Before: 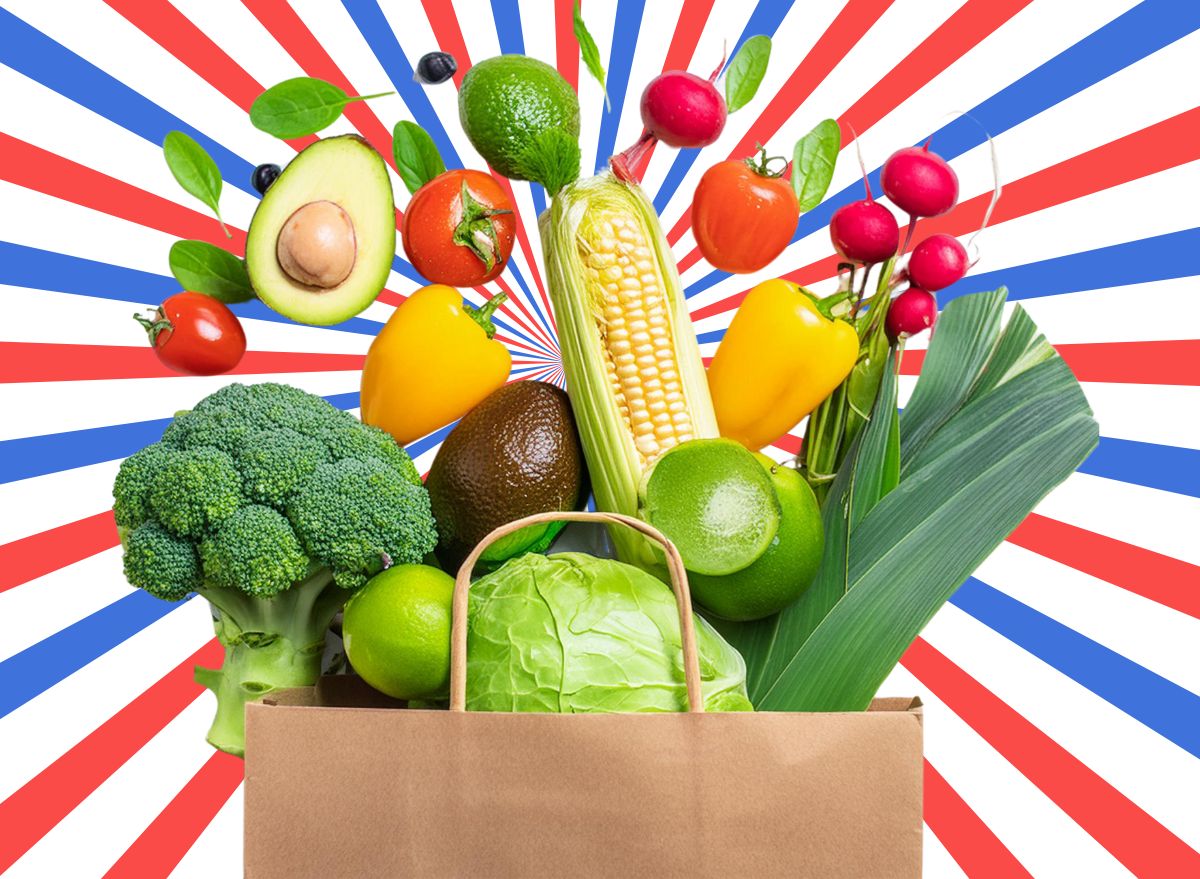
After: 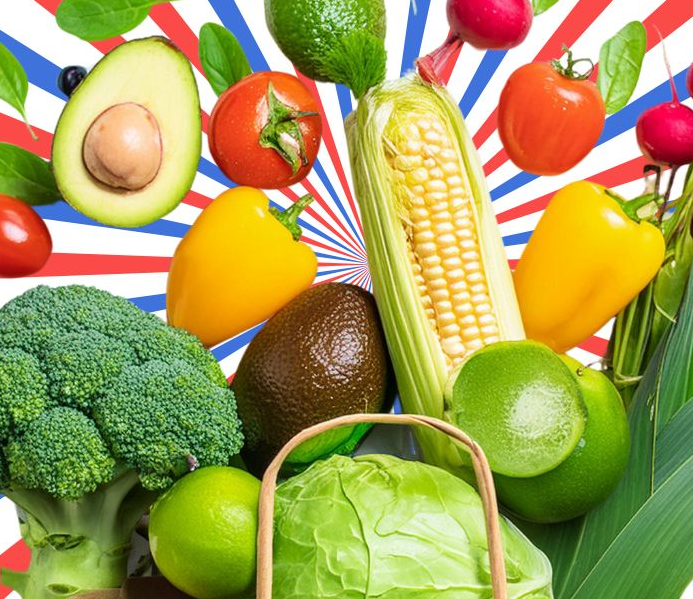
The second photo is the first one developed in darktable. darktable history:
velvia: strength 15%
crop: left 16.202%, top 11.208%, right 26.045%, bottom 20.557%
